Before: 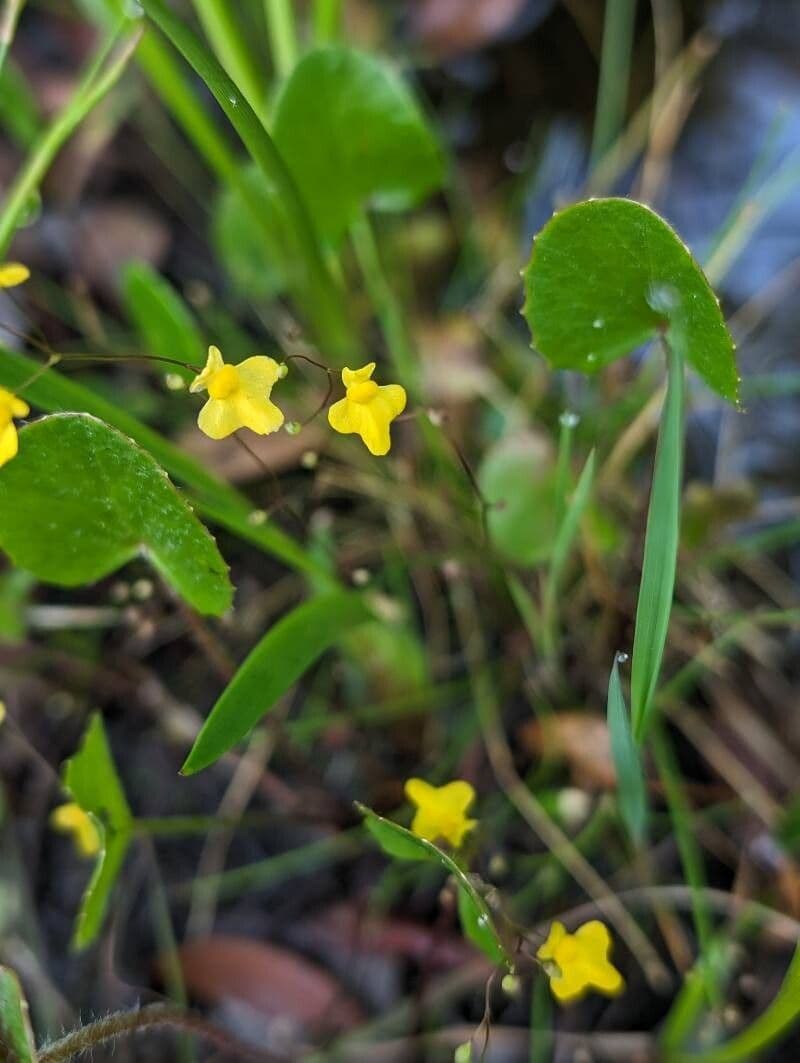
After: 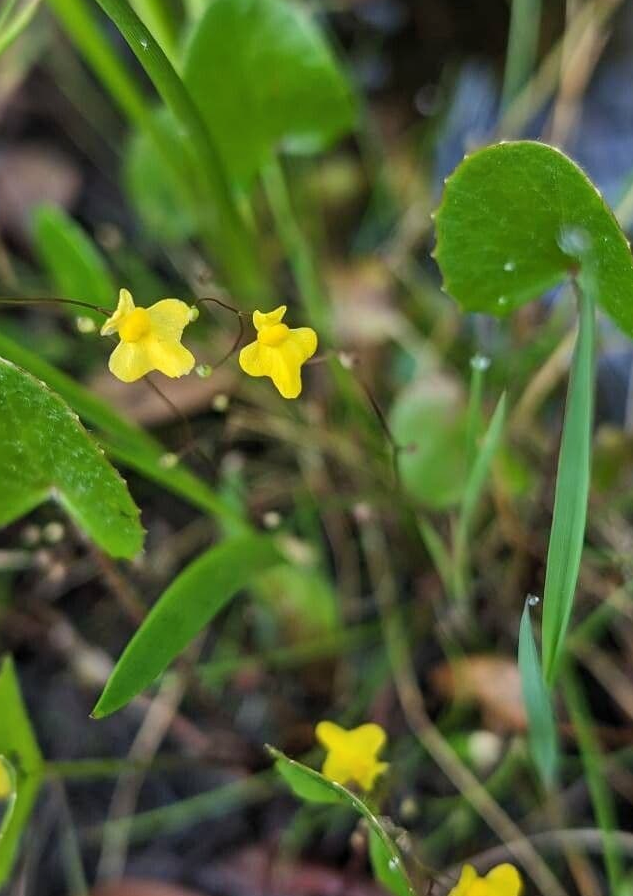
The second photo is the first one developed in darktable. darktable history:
crop: left 11.225%, top 5.381%, right 9.565%, bottom 10.314%
shadows and highlights: low approximation 0.01, soften with gaussian
